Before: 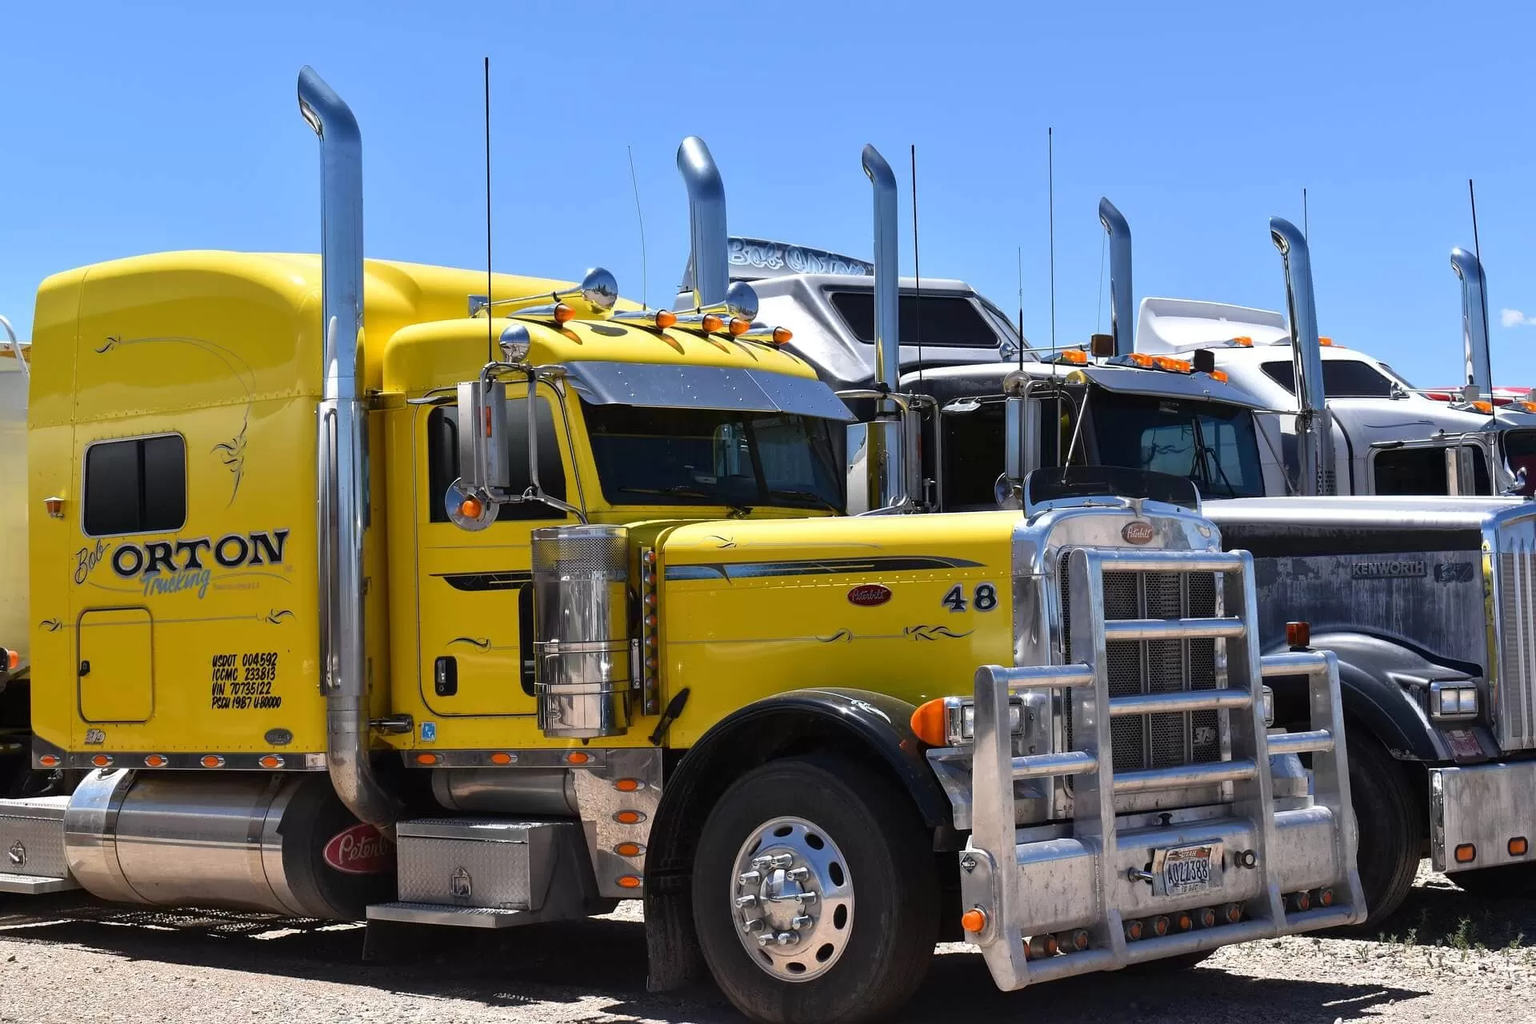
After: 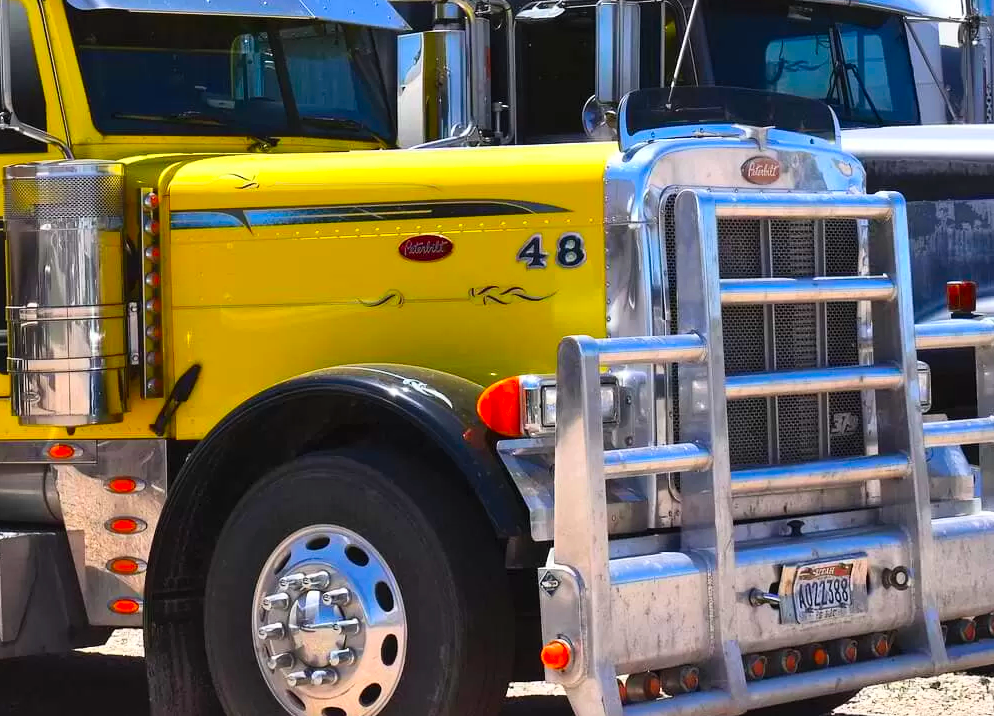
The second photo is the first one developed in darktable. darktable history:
contrast brightness saturation: contrast 0.2, brightness 0.2, saturation 0.8
crop: left 34.479%, top 38.822%, right 13.718%, bottom 5.172%
